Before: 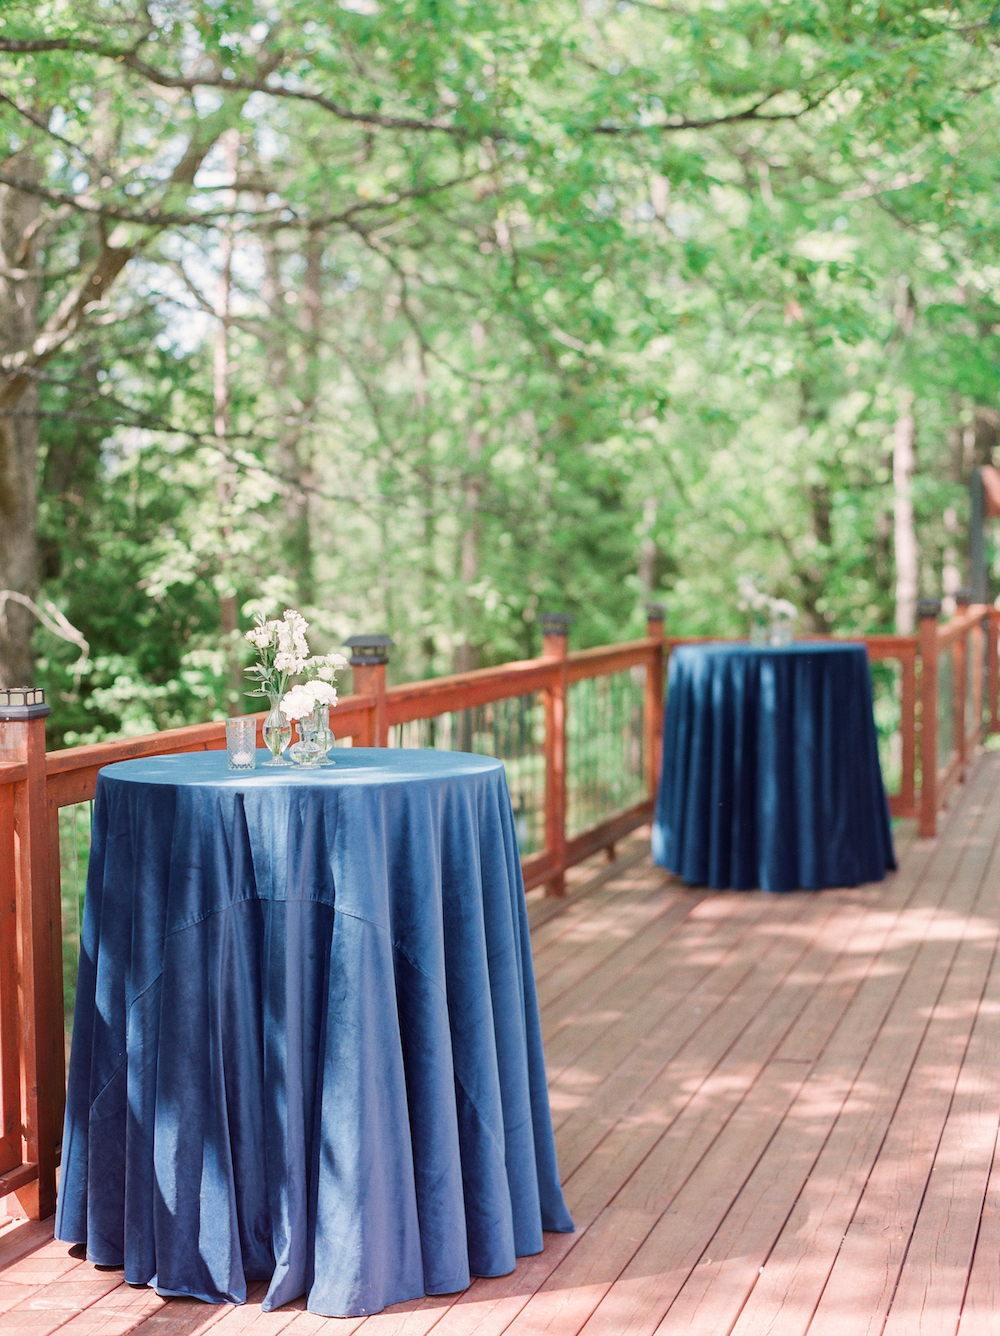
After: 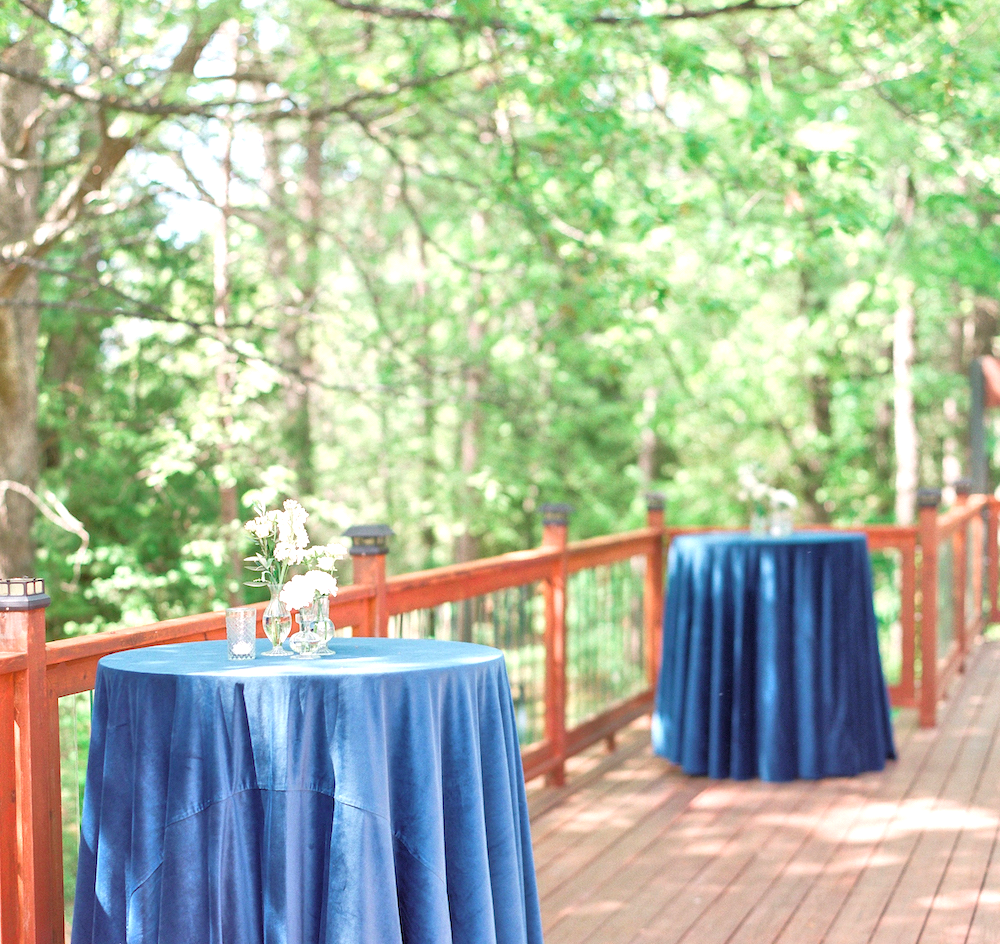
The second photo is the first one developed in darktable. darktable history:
tone equalizer: -7 EV 0.15 EV, -6 EV 0.6 EV, -5 EV 1.15 EV, -4 EV 1.33 EV, -3 EV 1.15 EV, -2 EV 0.6 EV, -1 EV 0.15 EV, mask exposure compensation -0.5 EV
crop and rotate: top 8.293%, bottom 20.996%
exposure: exposure 0.6 EV, compensate highlight preservation false
rotate and perspective: crop left 0, crop top 0
